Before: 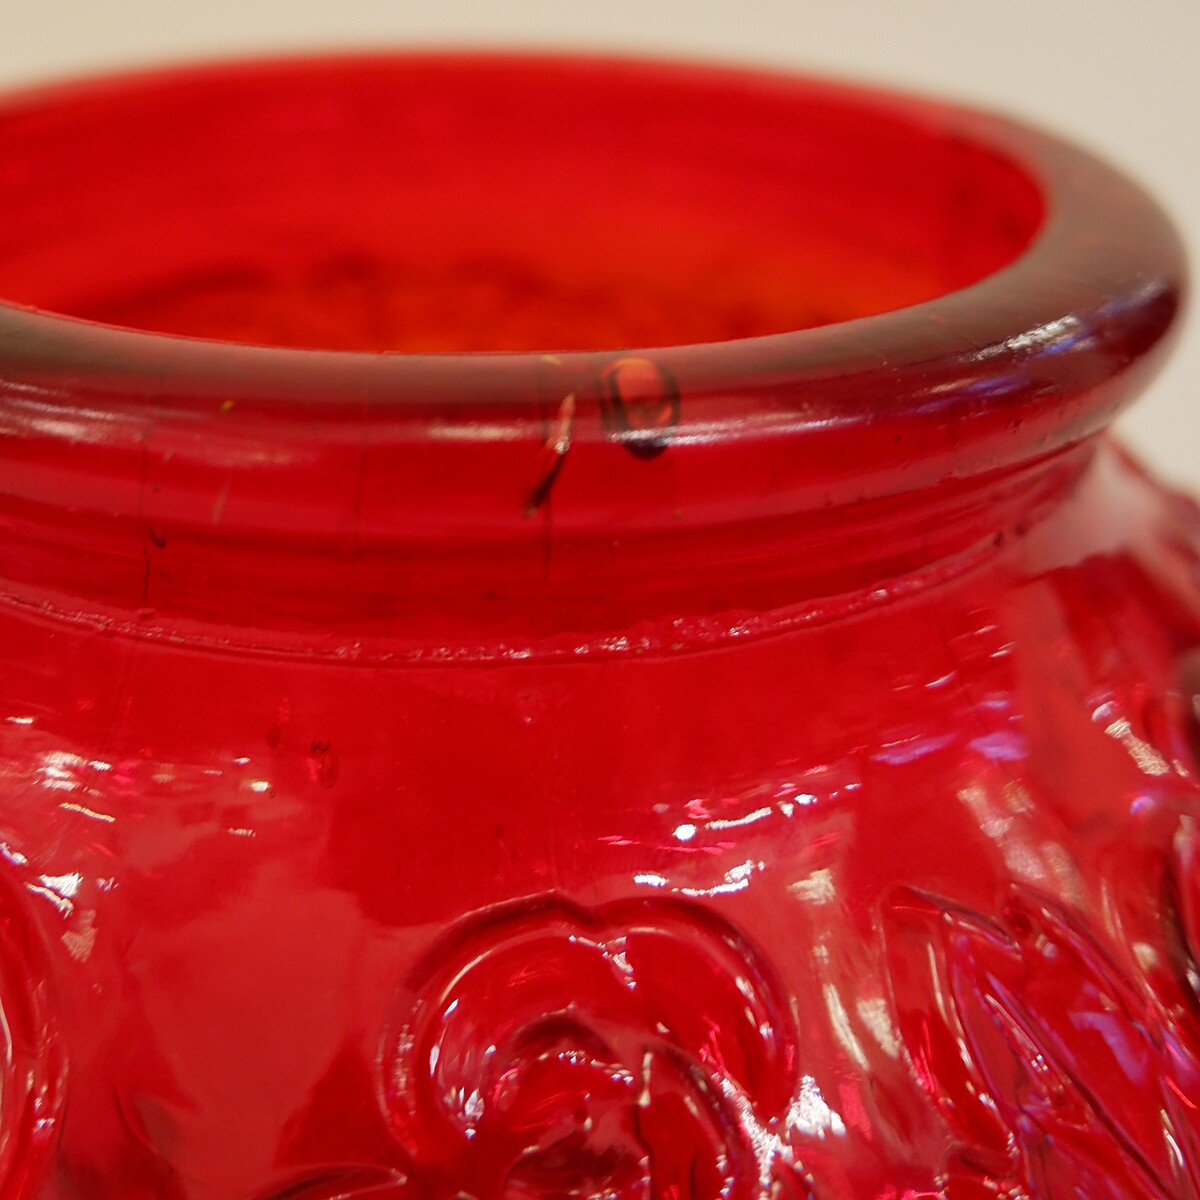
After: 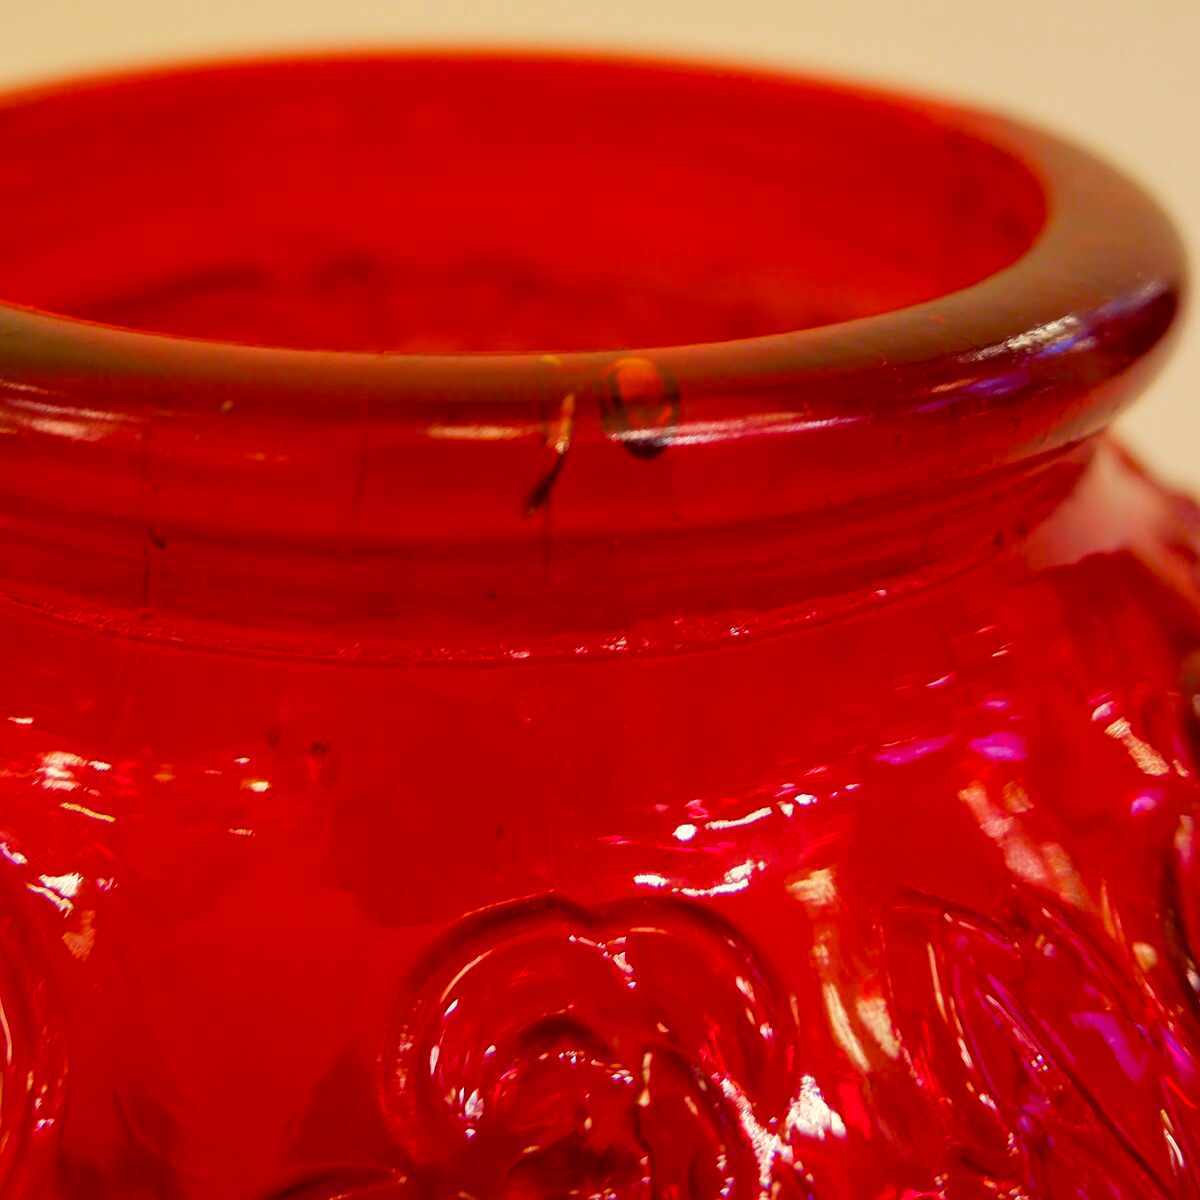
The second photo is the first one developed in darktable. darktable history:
color balance rgb: highlights gain › chroma 3.012%, highlights gain › hue 78.23°, perceptual saturation grading › global saturation 30.619%, global vibrance 41.181%
